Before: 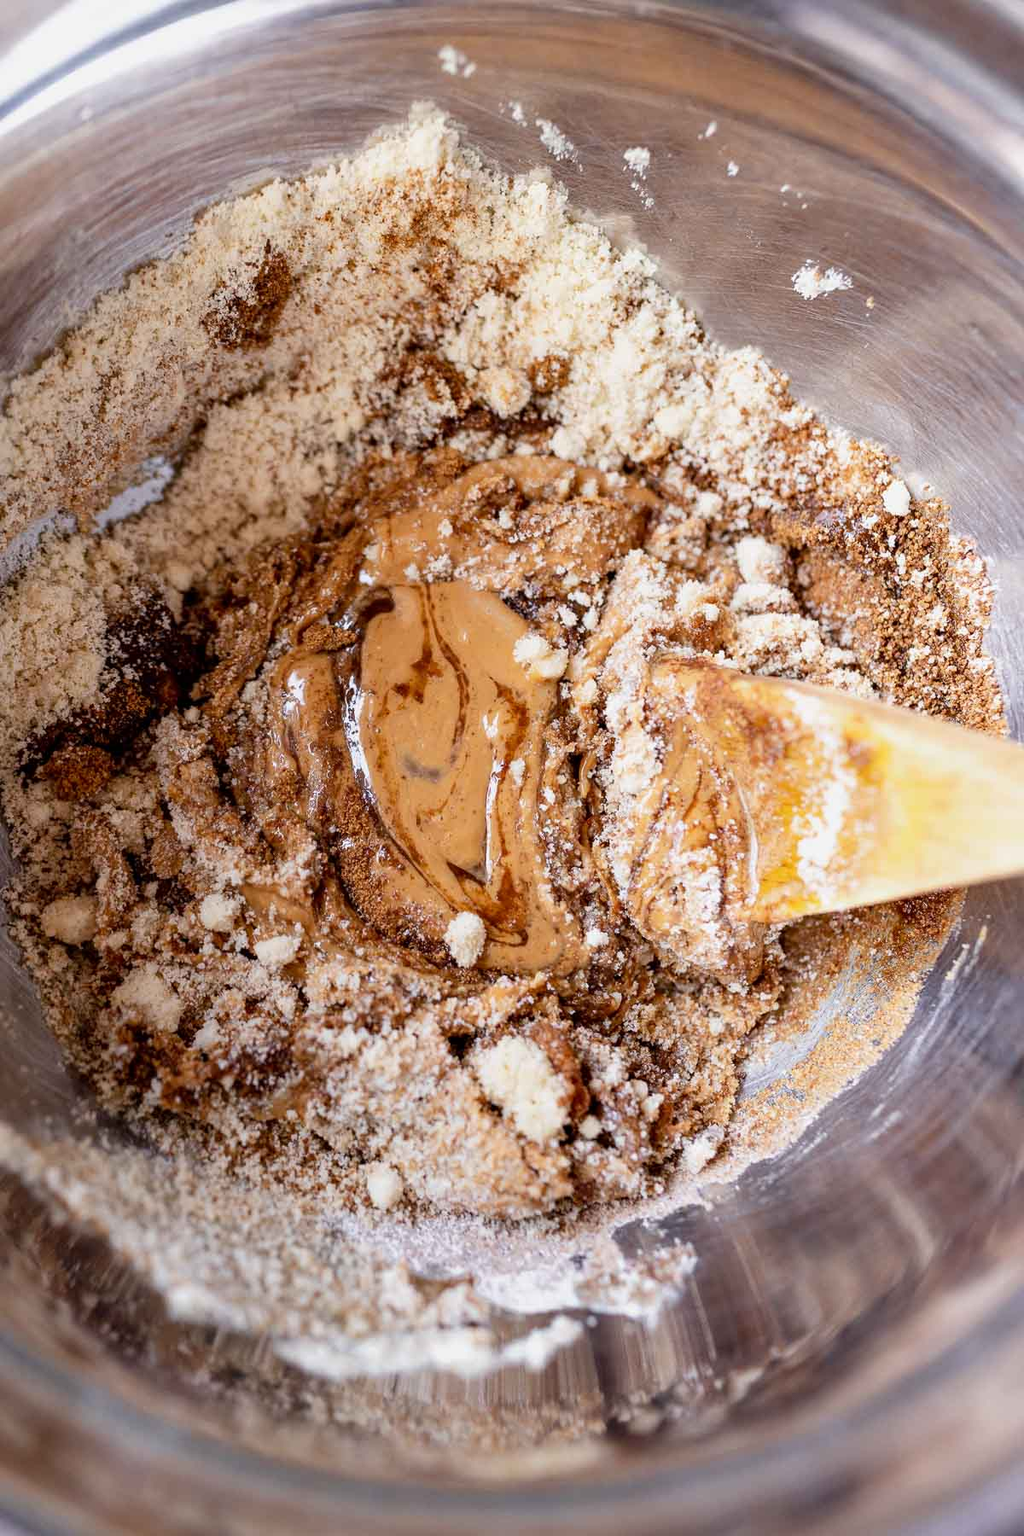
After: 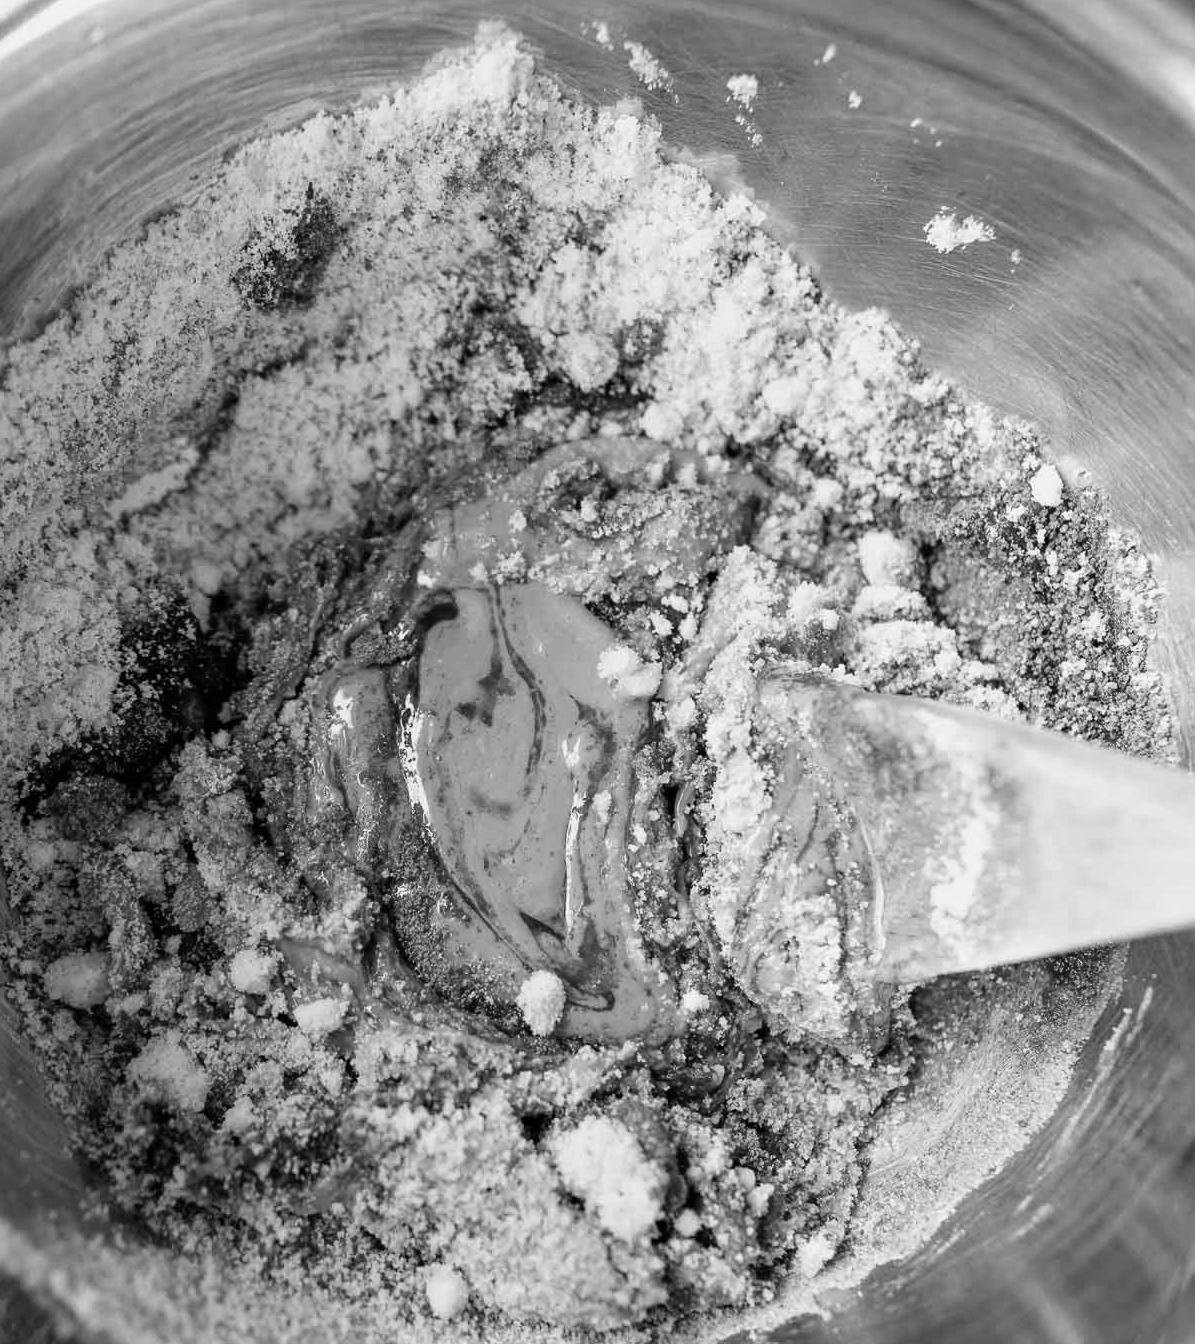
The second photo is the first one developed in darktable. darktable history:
crop: left 0.387%, top 5.469%, bottom 19.809%
color contrast: green-magenta contrast 0, blue-yellow contrast 0
monochrome: a -11.7, b 1.62, size 0.5, highlights 0.38
